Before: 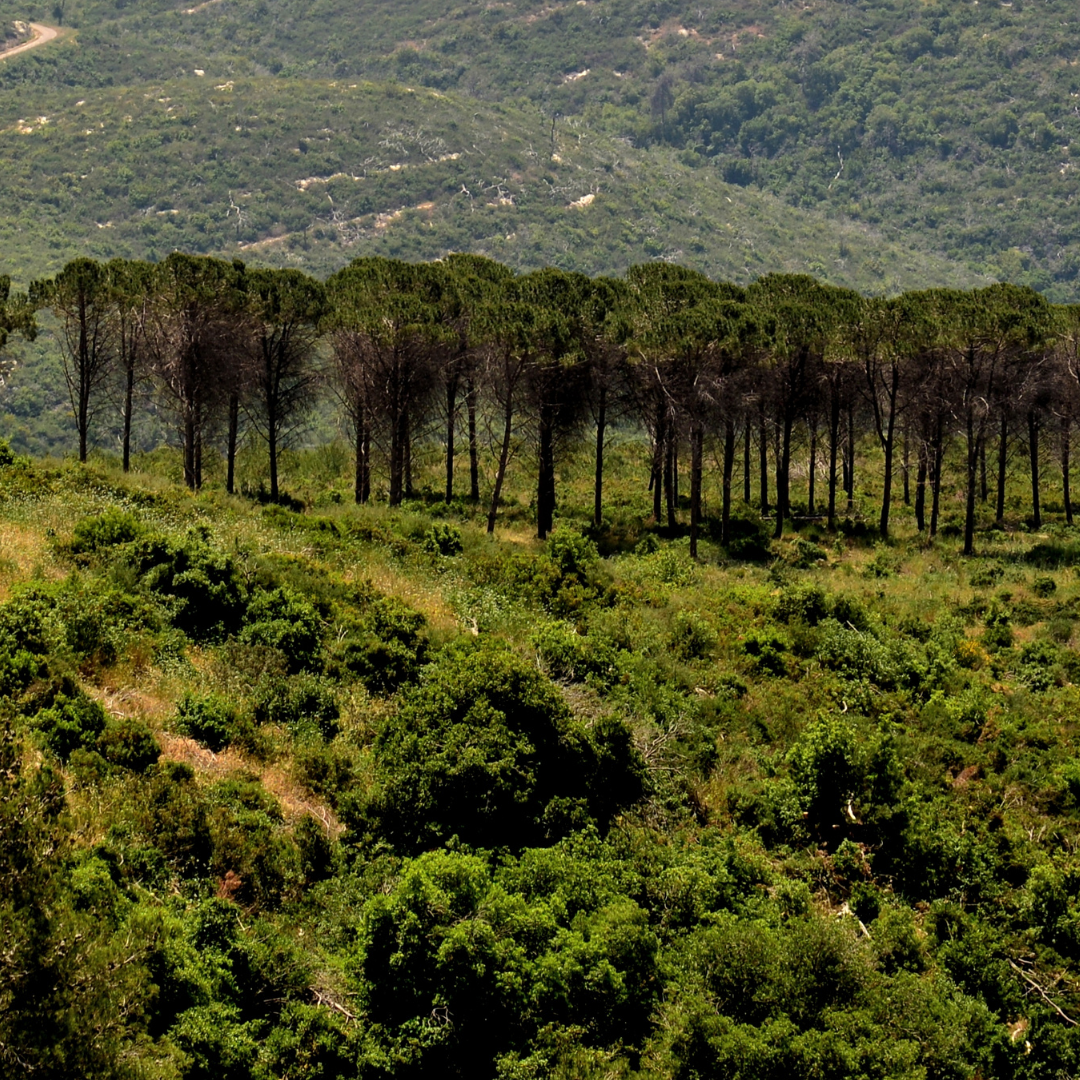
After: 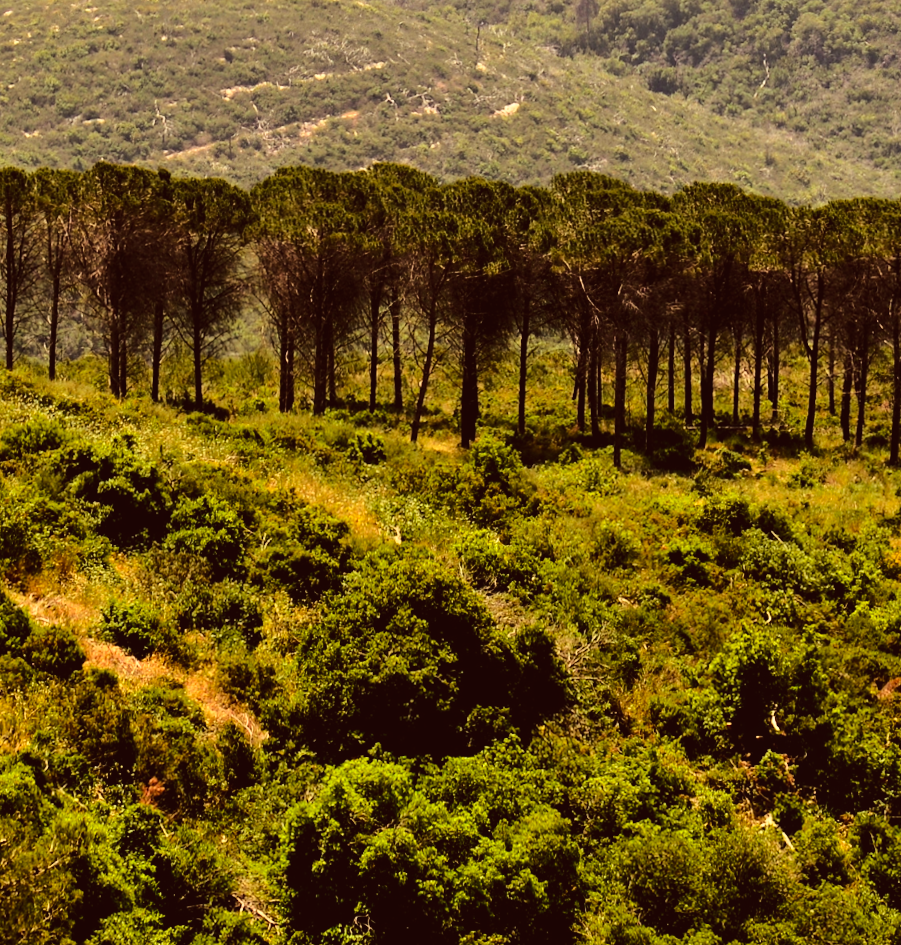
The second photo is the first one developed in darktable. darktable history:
white balance: emerald 1
color balance: lift [1.005, 1.002, 0.998, 0.998], gamma [1, 1.021, 1.02, 0.979], gain [0.923, 1.066, 1.056, 0.934]
rotate and perspective: rotation 0.192°, lens shift (horizontal) -0.015, crop left 0.005, crop right 0.996, crop top 0.006, crop bottom 0.99
crop: left 6.446%, top 8.188%, right 9.538%, bottom 3.548%
base curve: curves: ch0 [(0, 0) (0.028, 0.03) (0.121, 0.232) (0.46, 0.748) (0.859, 0.968) (1, 1)]
bloom: size 13.65%, threshold 98.39%, strength 4.82%
rgb levels: mode RGB, independent channels, levels [[0, 0.5, 1], [0, 0.521, 1], [0, 0.536, 1]]
